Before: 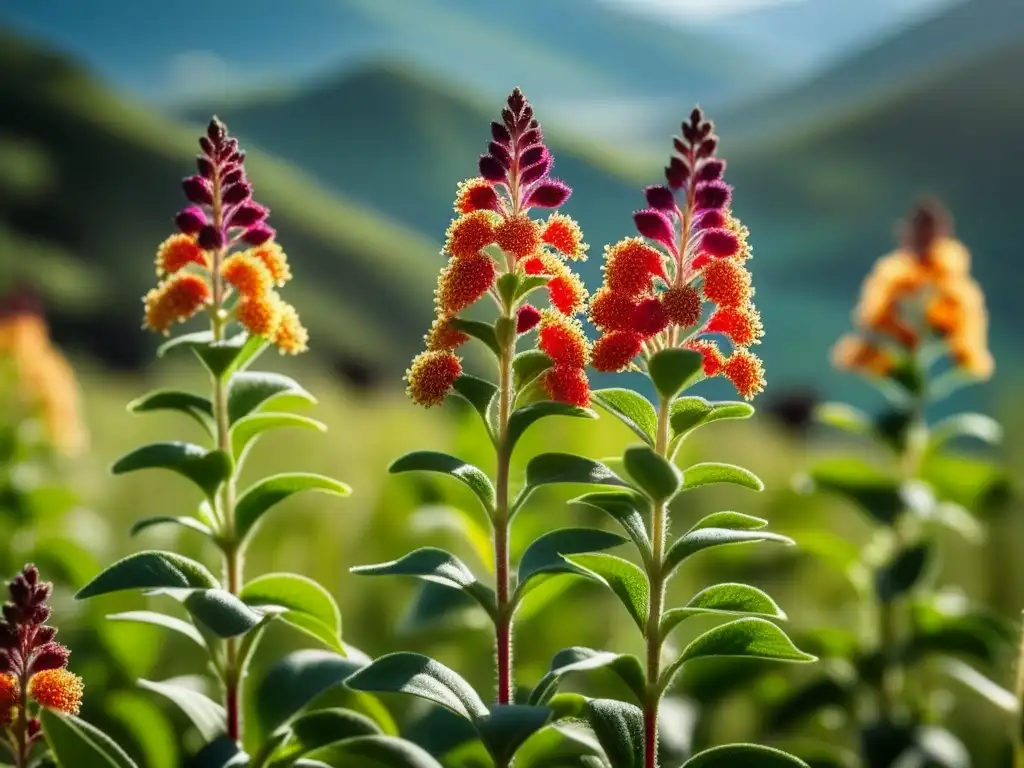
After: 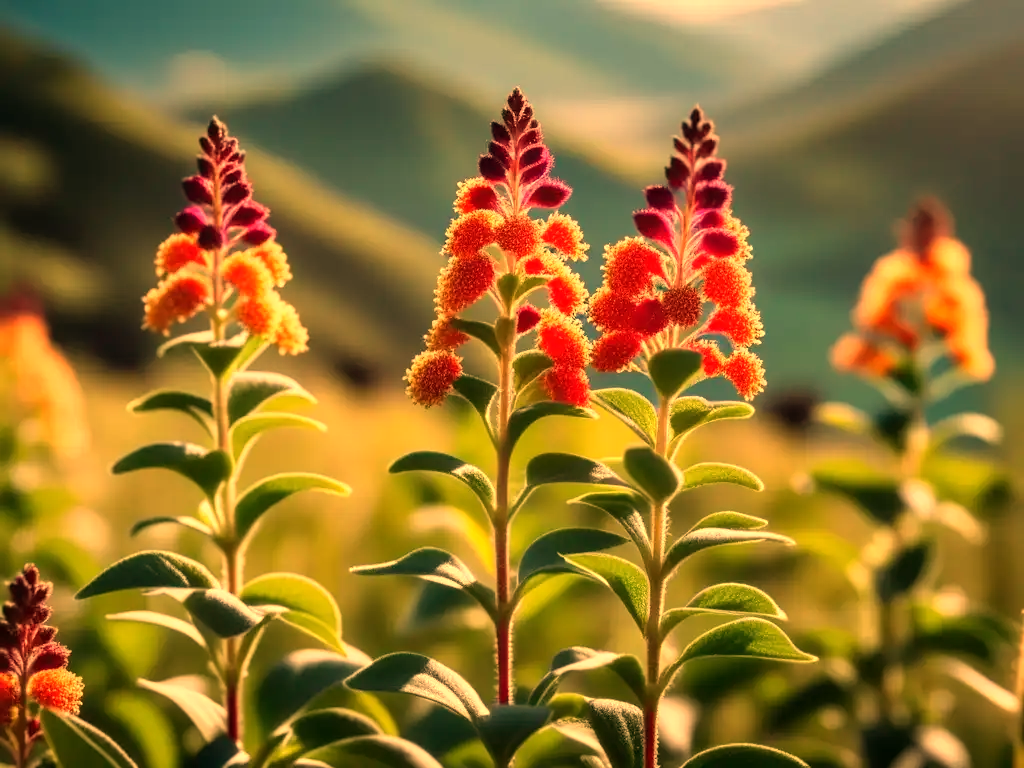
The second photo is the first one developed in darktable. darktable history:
exposure: compensate highlight preservation false
white balance: red 1.467, blue 0.684
